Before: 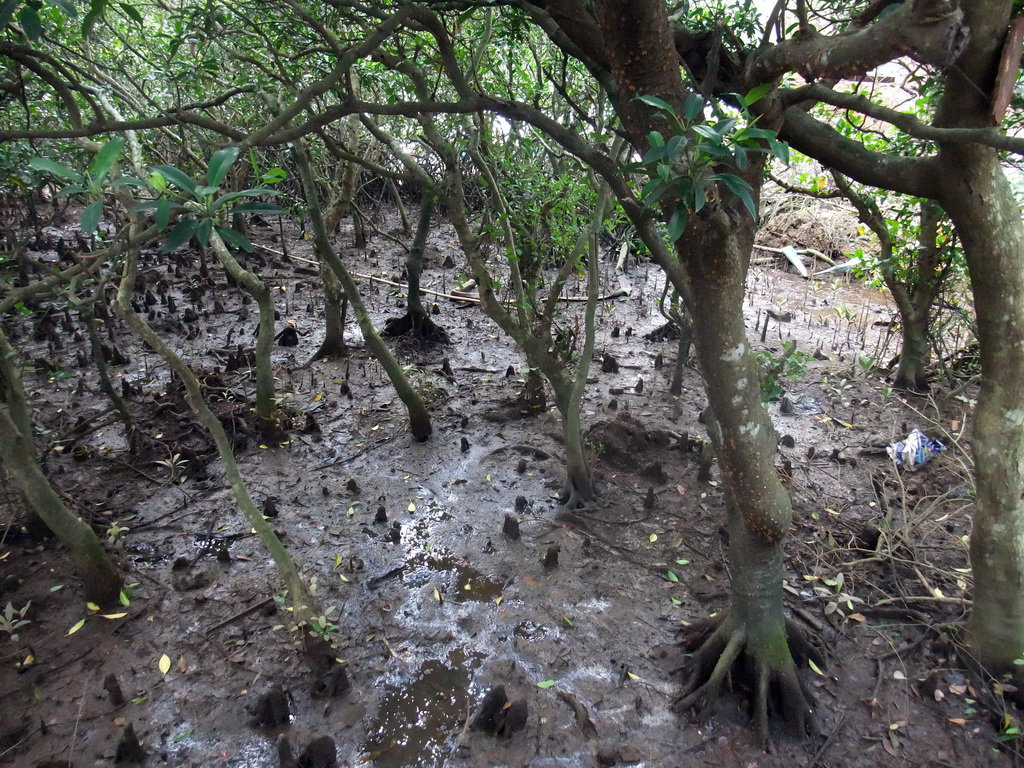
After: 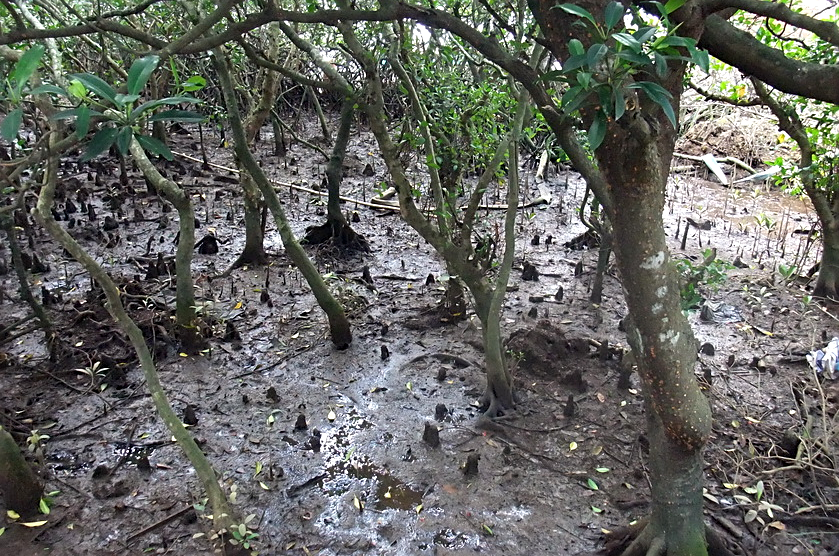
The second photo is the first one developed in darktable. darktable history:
crop: left 7.877%, top 12.098%, right 10.16%, bottom 15.478%
exposure: exposure 0.203 EV, compensate highlight preservation false
sharpen: on, module defaults
